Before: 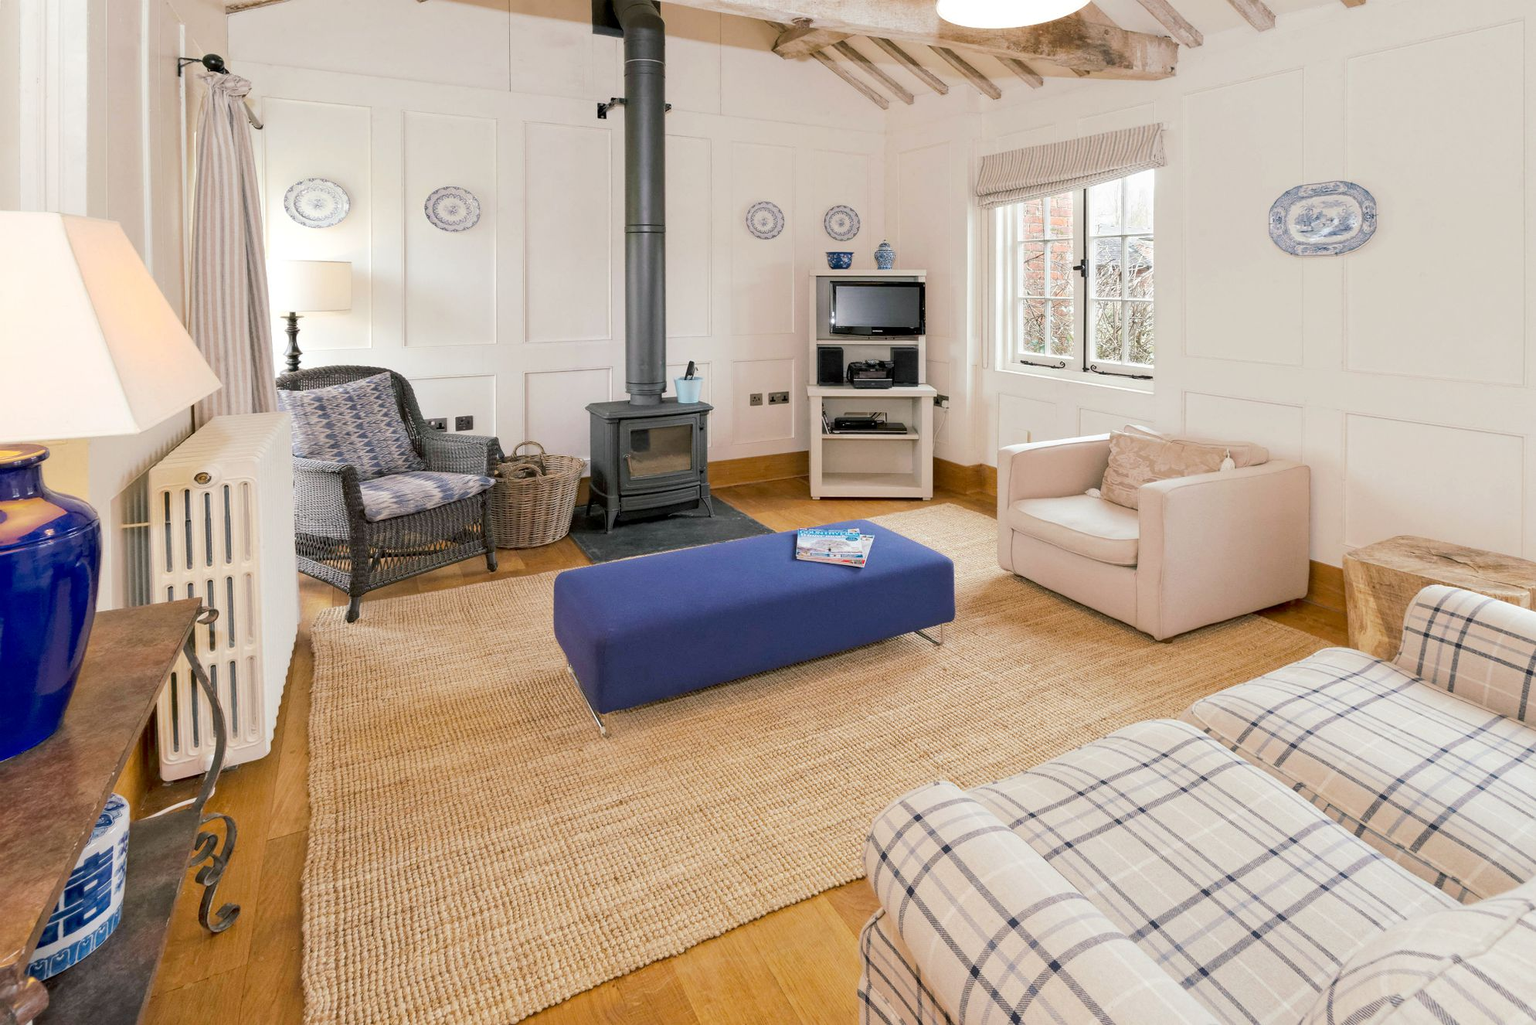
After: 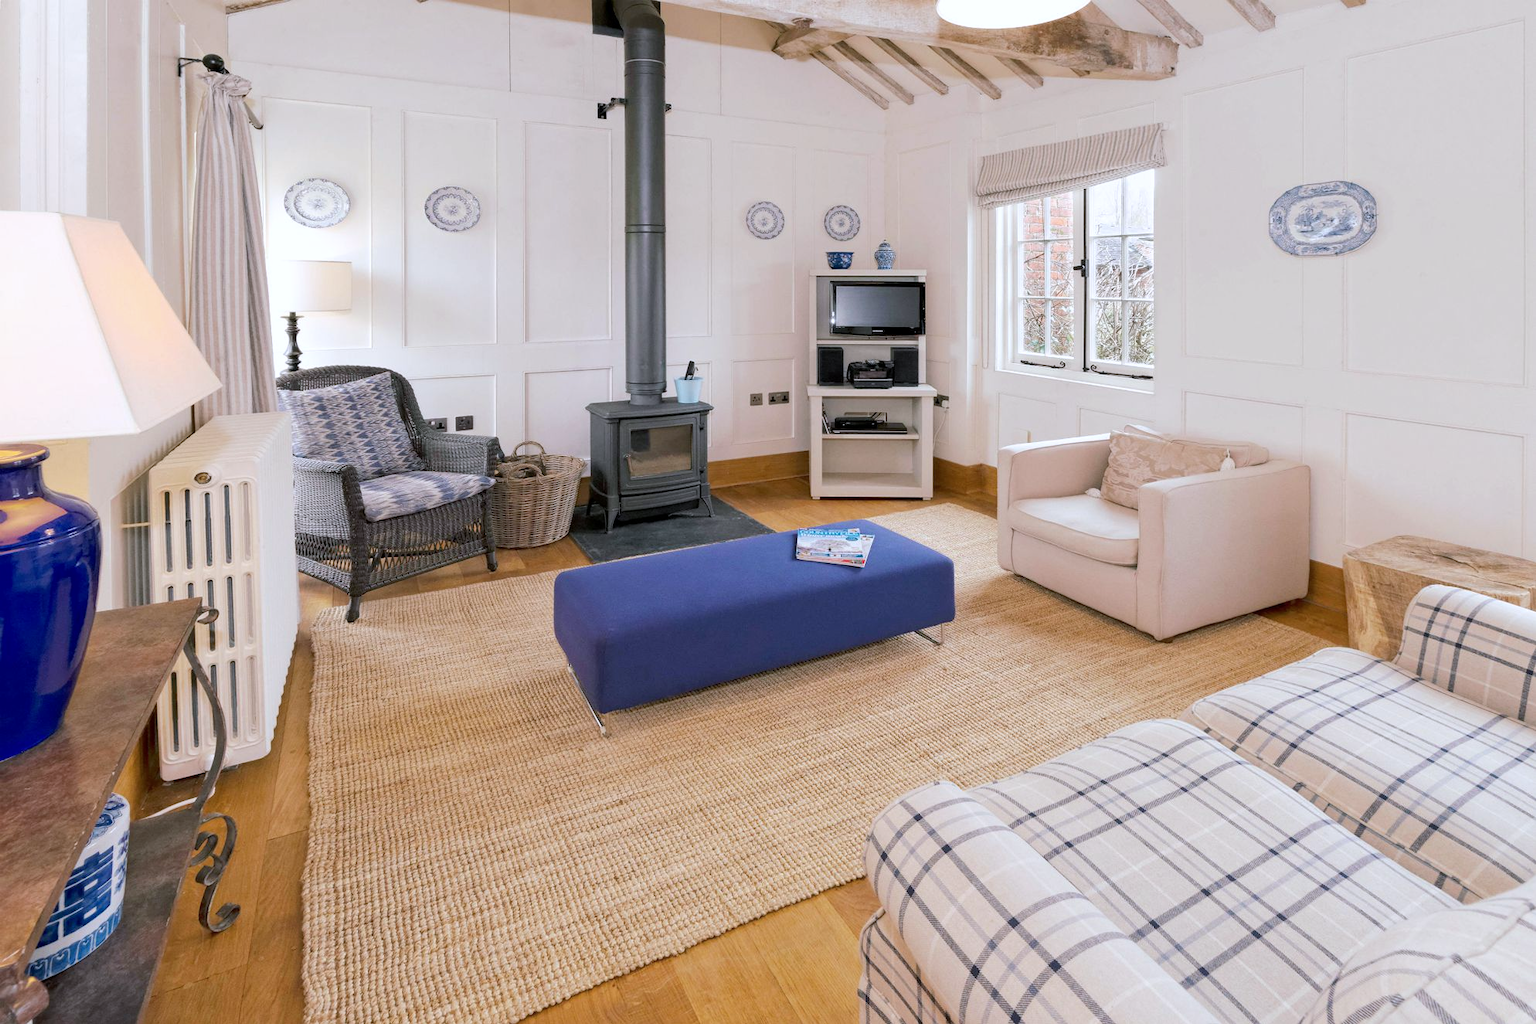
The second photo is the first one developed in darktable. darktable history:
color calibration: illuminant as shot in camera, x 0.358, y 0.373, temperature 4628.91 K, gamut compression 1.68
